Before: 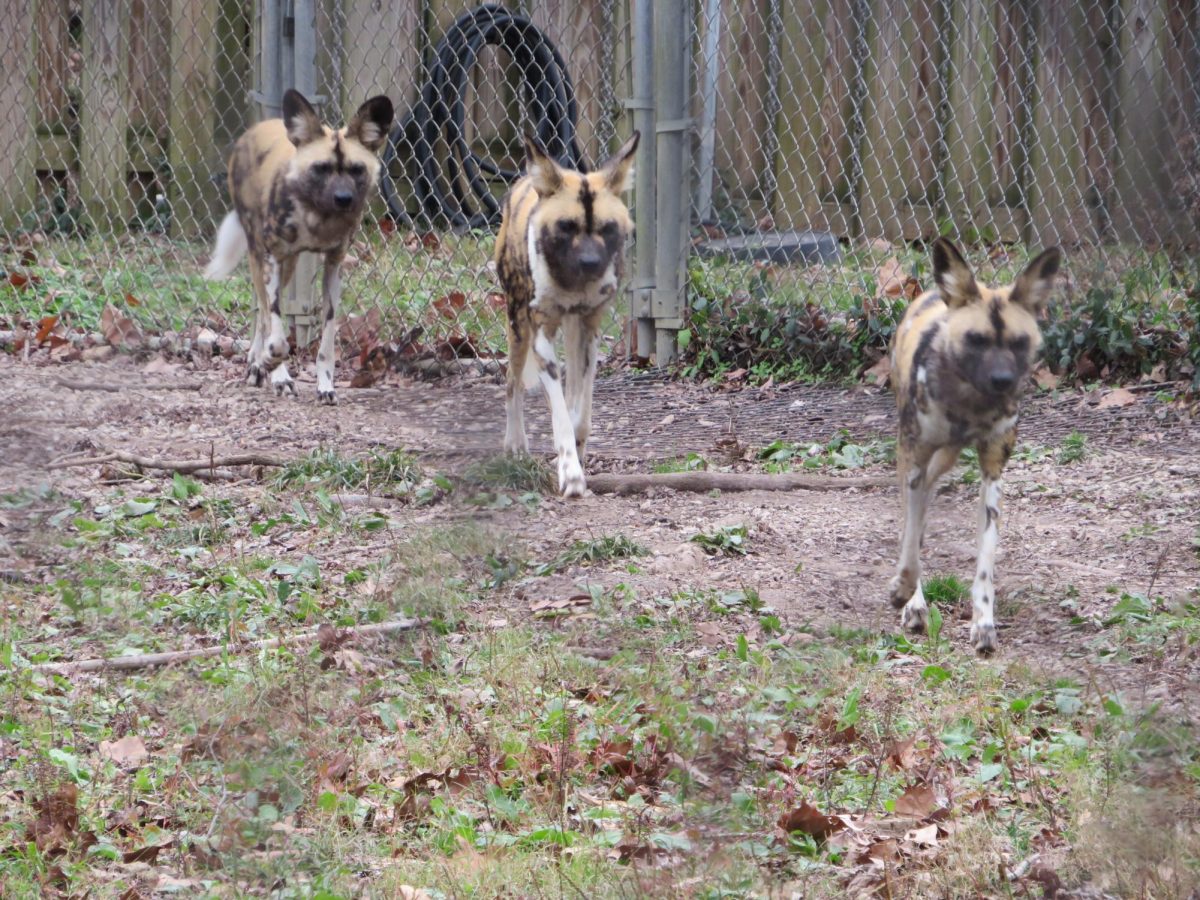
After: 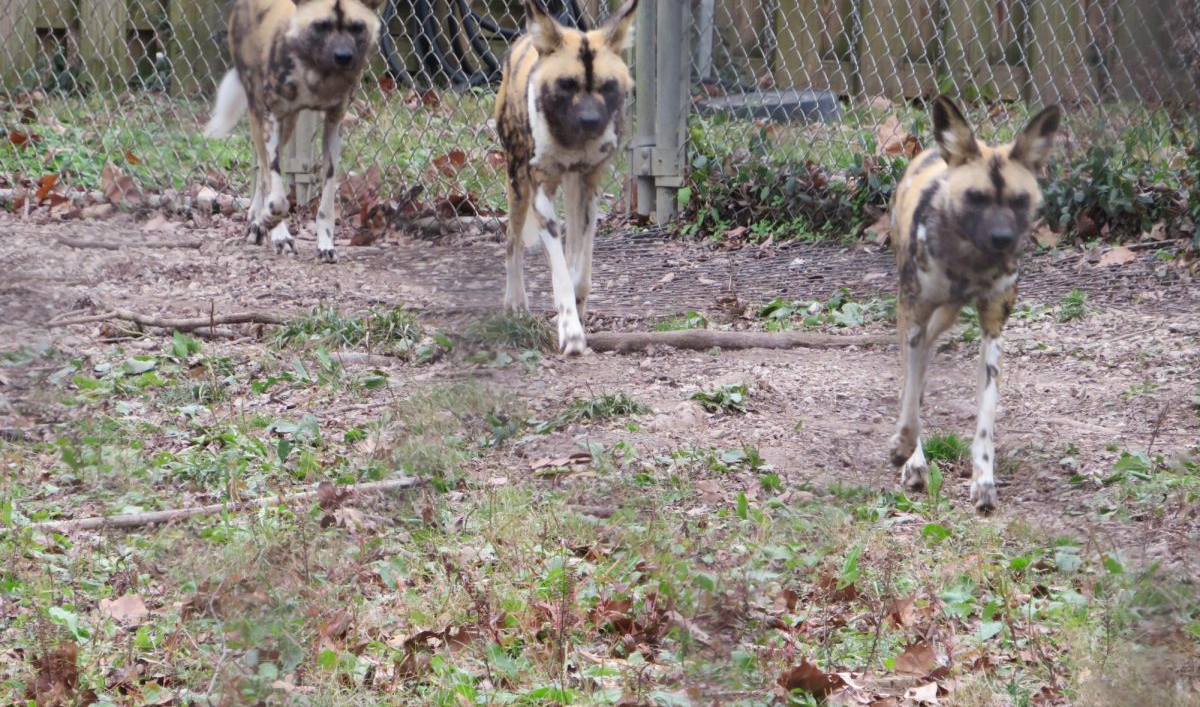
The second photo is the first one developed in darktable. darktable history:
crop and rotate: top 15.846%, bottom 5.538%
